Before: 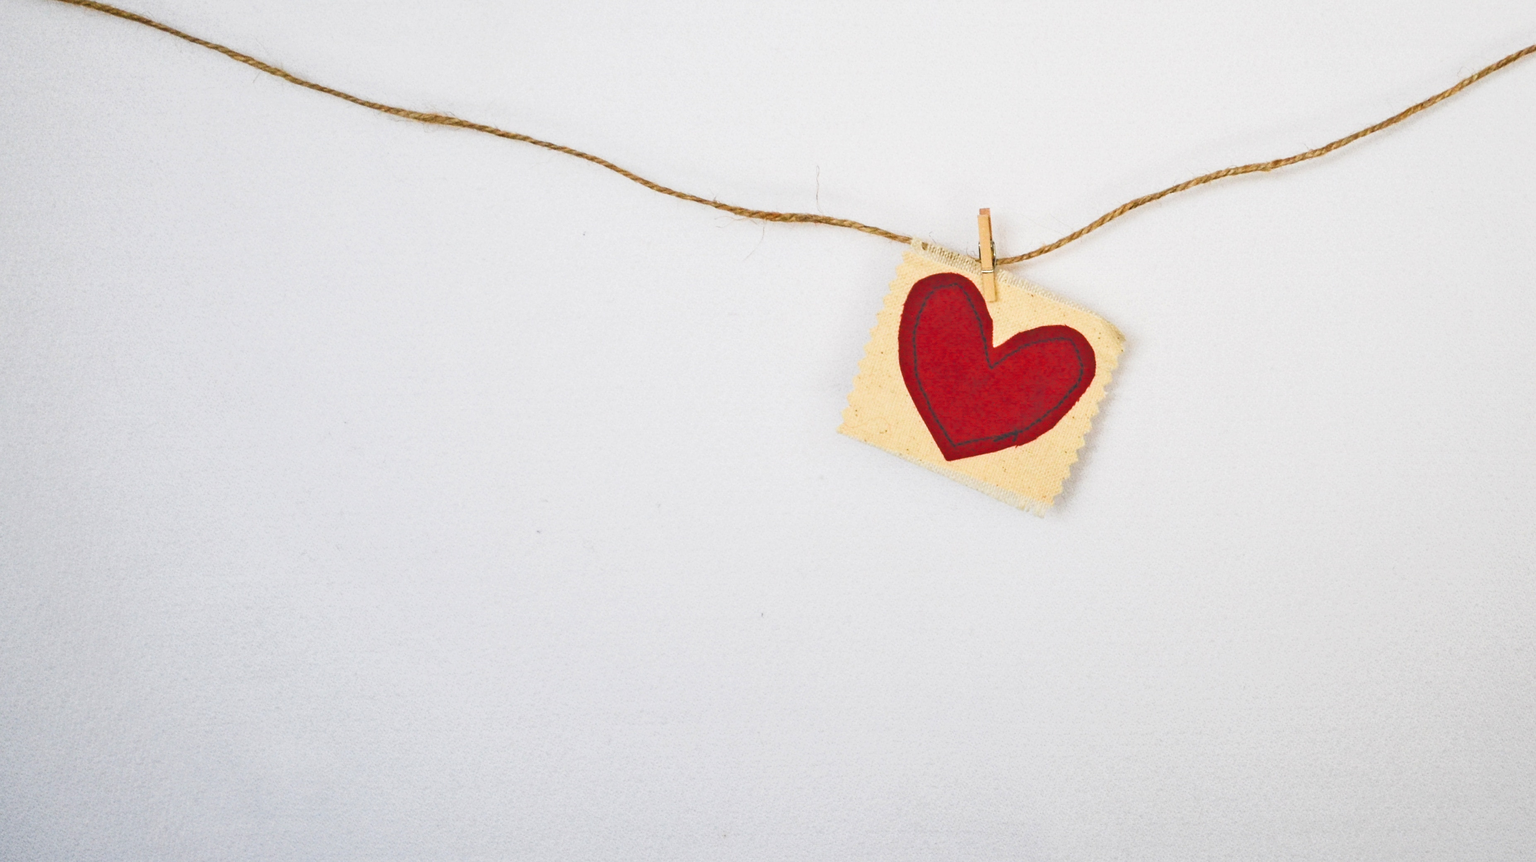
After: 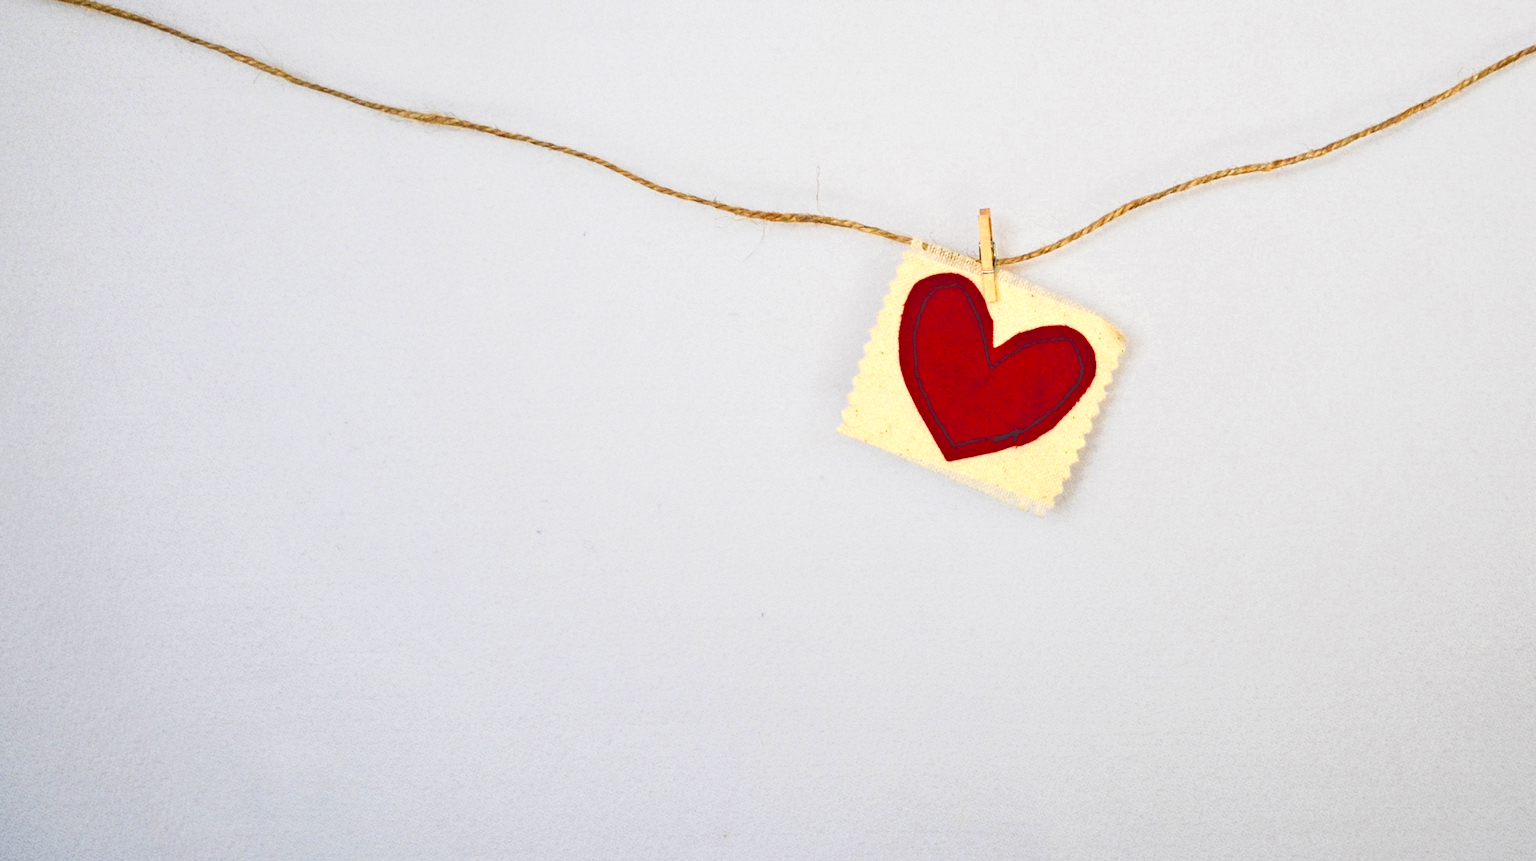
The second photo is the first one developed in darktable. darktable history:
color zones: curves: ch0 [(0.004, 0.305) (0.261, 0.623) (0.389, 0.399) (0.708, 0.571) (0.947, 0.34)]; ch1 [(0.025, 0.645) (0.229, 0.584) (0.326, 0.551) (0.484, 0.262) (0.757, 0.643)]
